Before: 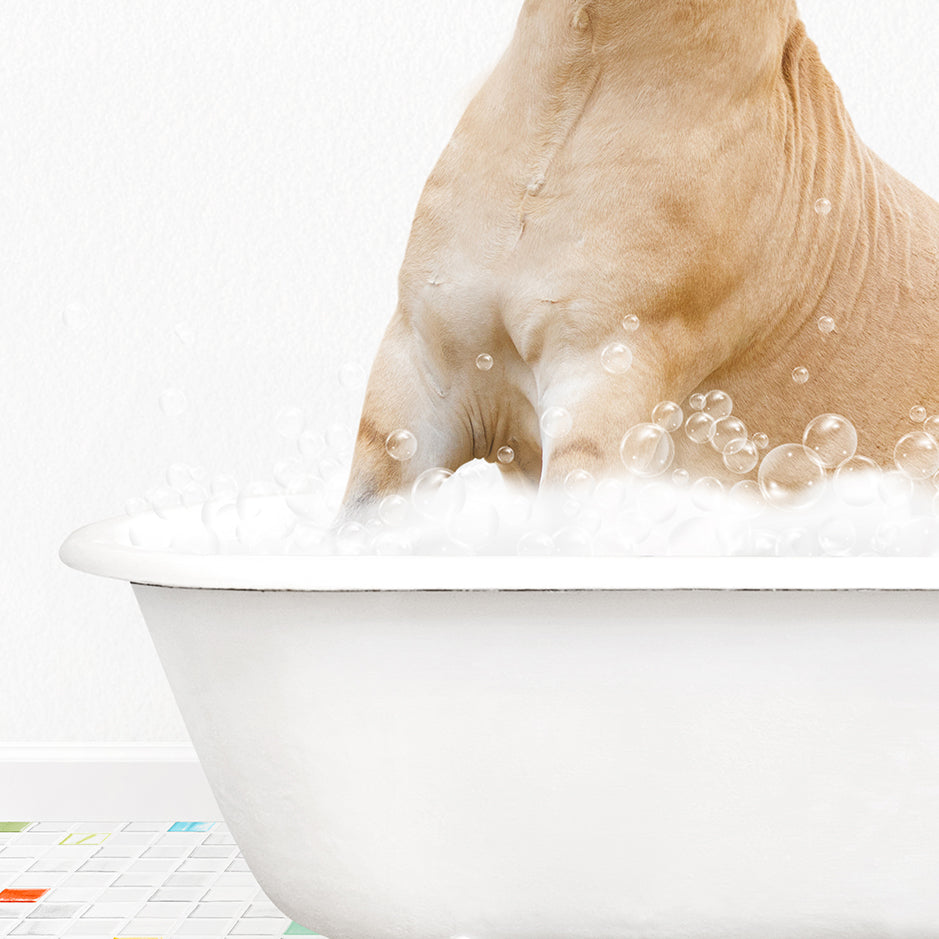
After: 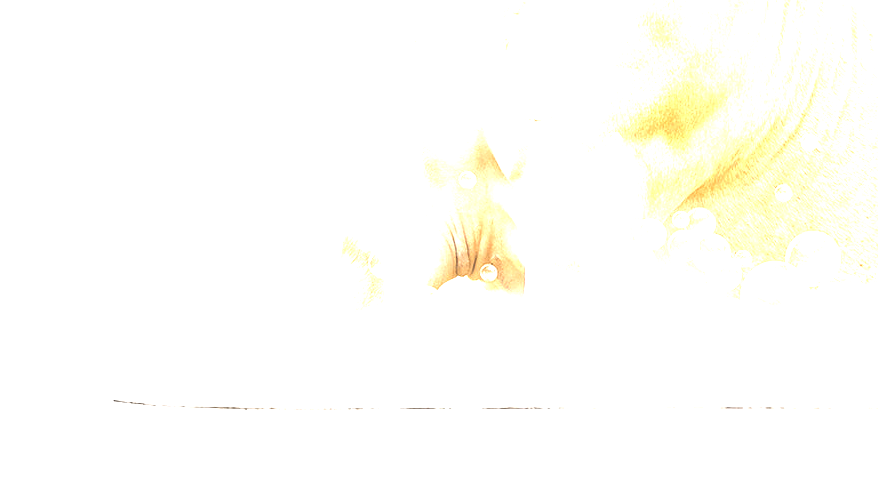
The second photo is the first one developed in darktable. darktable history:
tone equalizer: -8 EV -0.784 EV, -7 EV -0.685 EV, -6 EV -0.606 EV, -5 EV -0.418 EV, -3 EV 0.367 EV, -2 EV 0.6 EV, -1 EV 0.689 EV, +0 EV 0.758 EV
crop: left 1.831%, top 19.444%, right 4.665%, bottom 28.273%
exposure: black level correction 0, exposure 1.389 EV, compensate highlight preservation false
